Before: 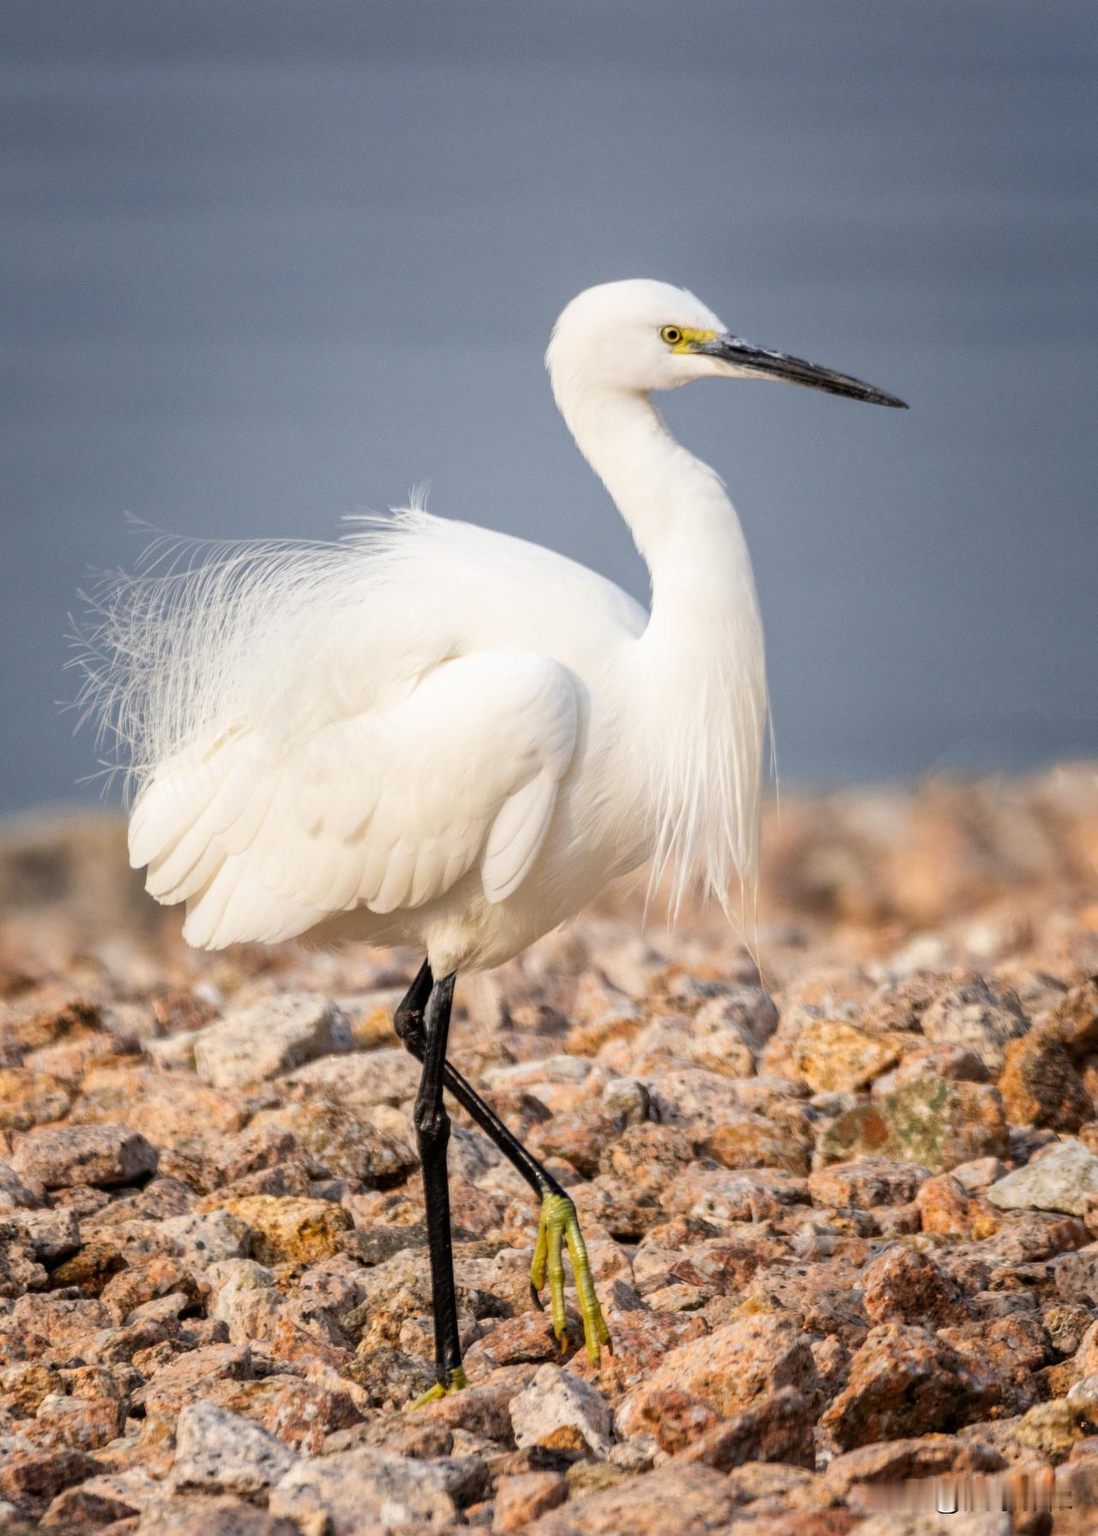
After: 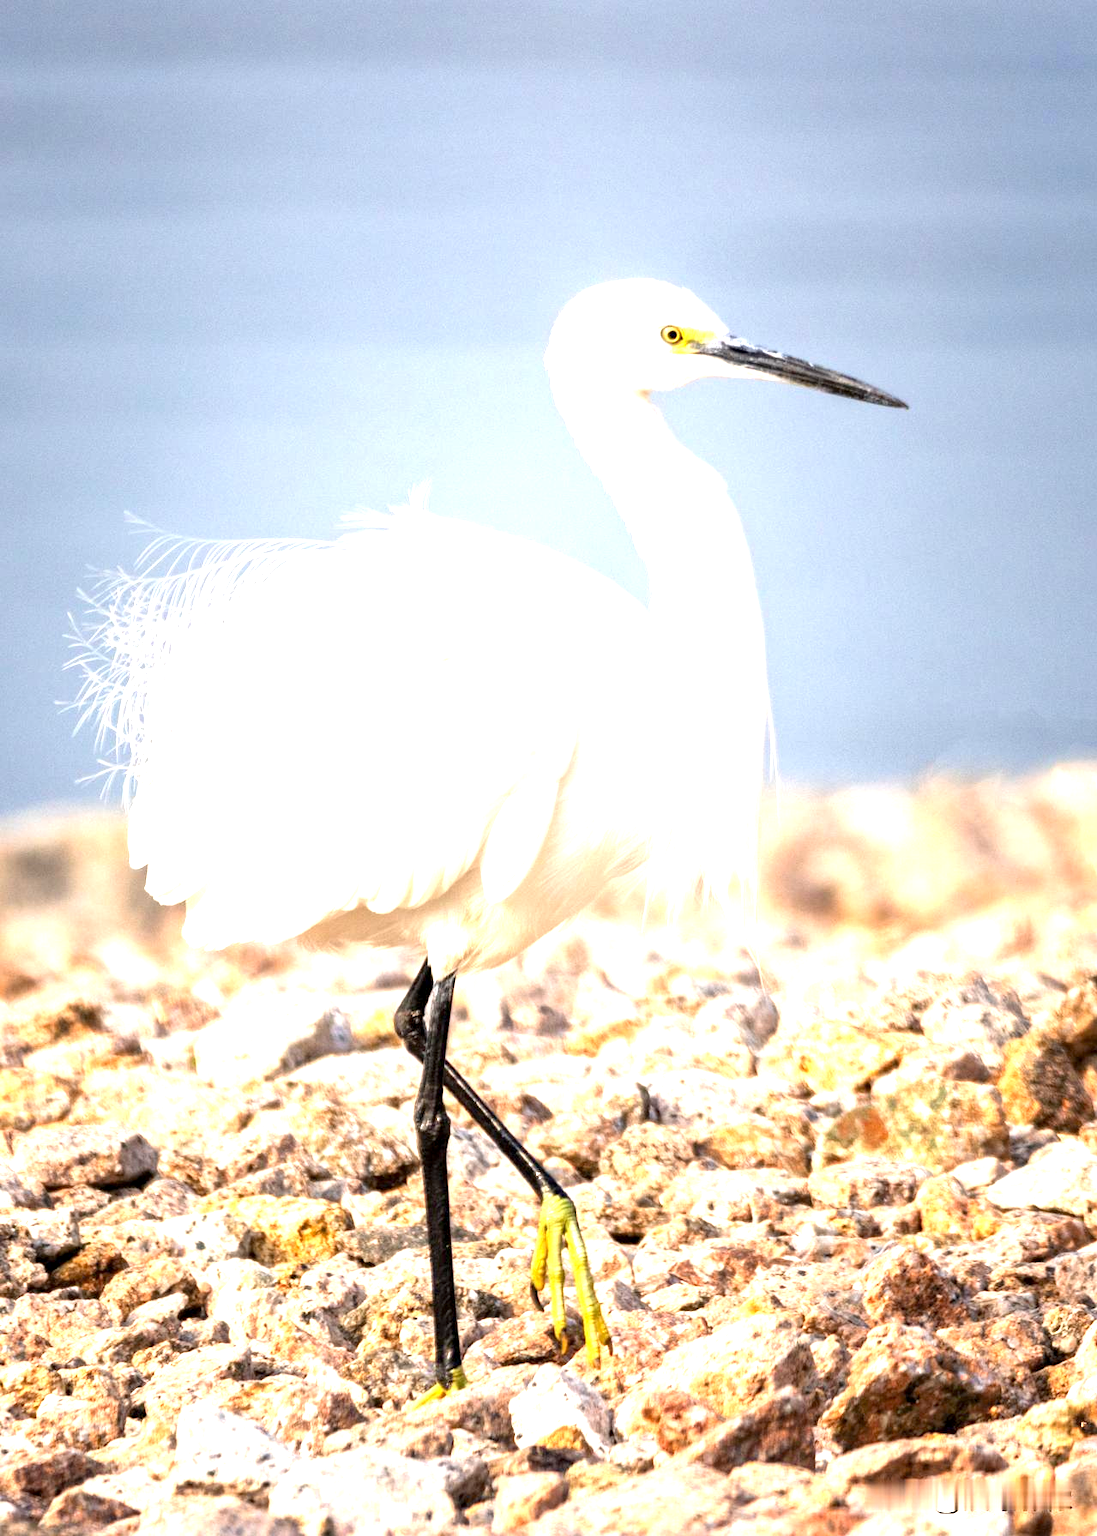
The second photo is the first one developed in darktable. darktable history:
exposure: black level correction 0.001, exposure 1.728 EV, compensate exposure bias true, compensate highlight preservation false
